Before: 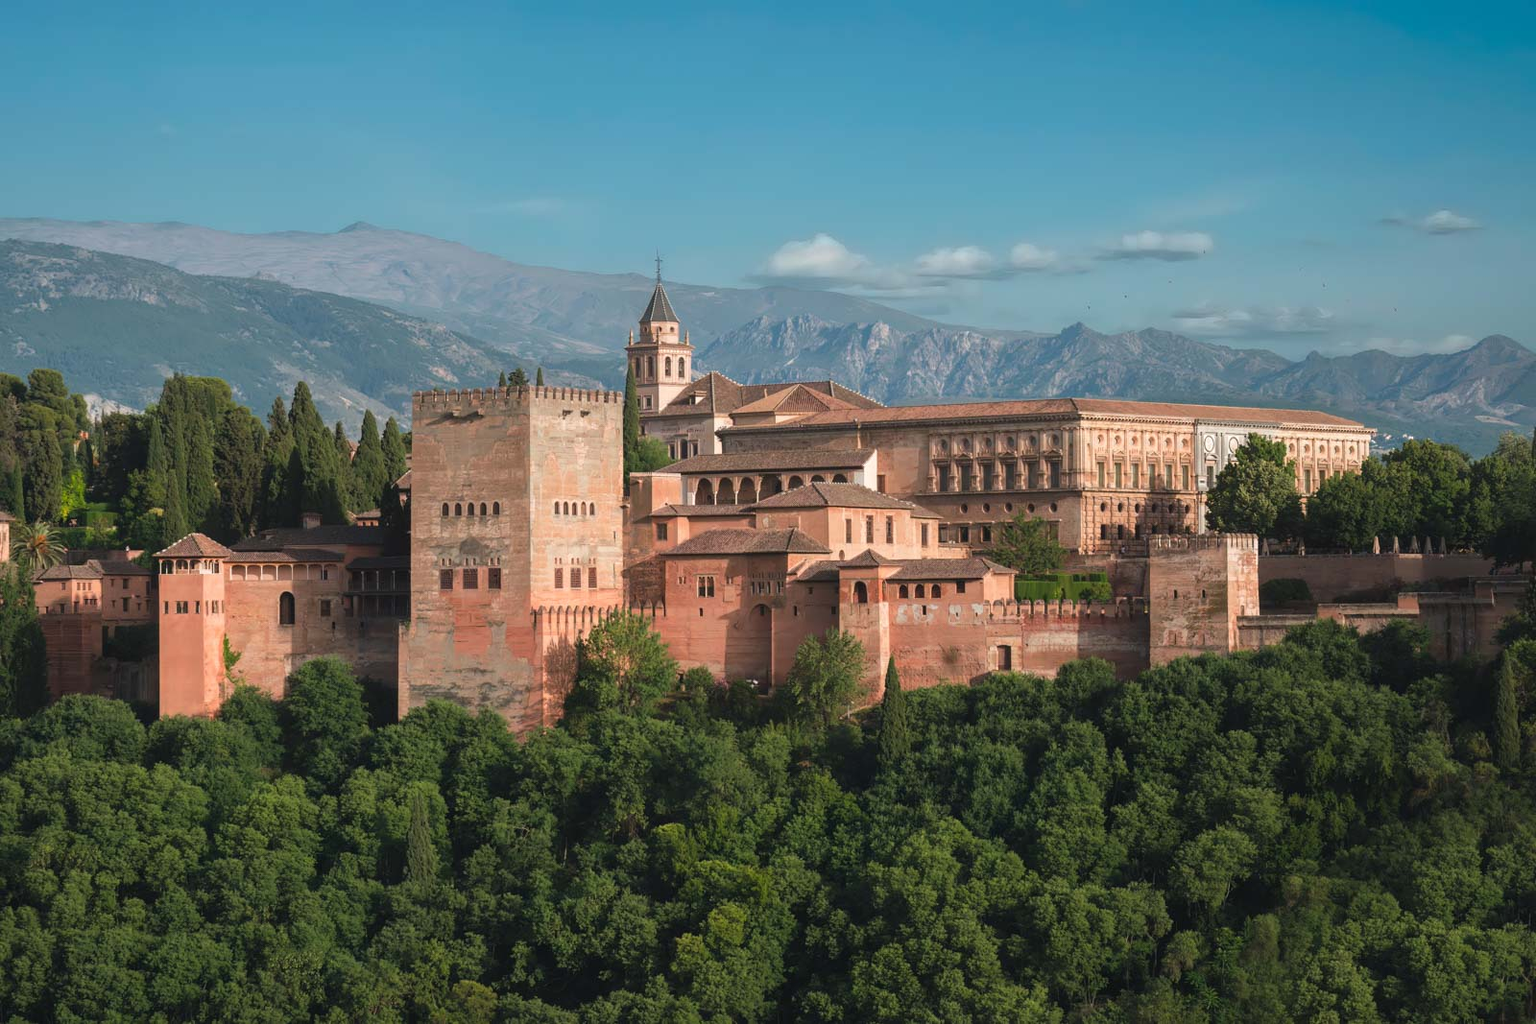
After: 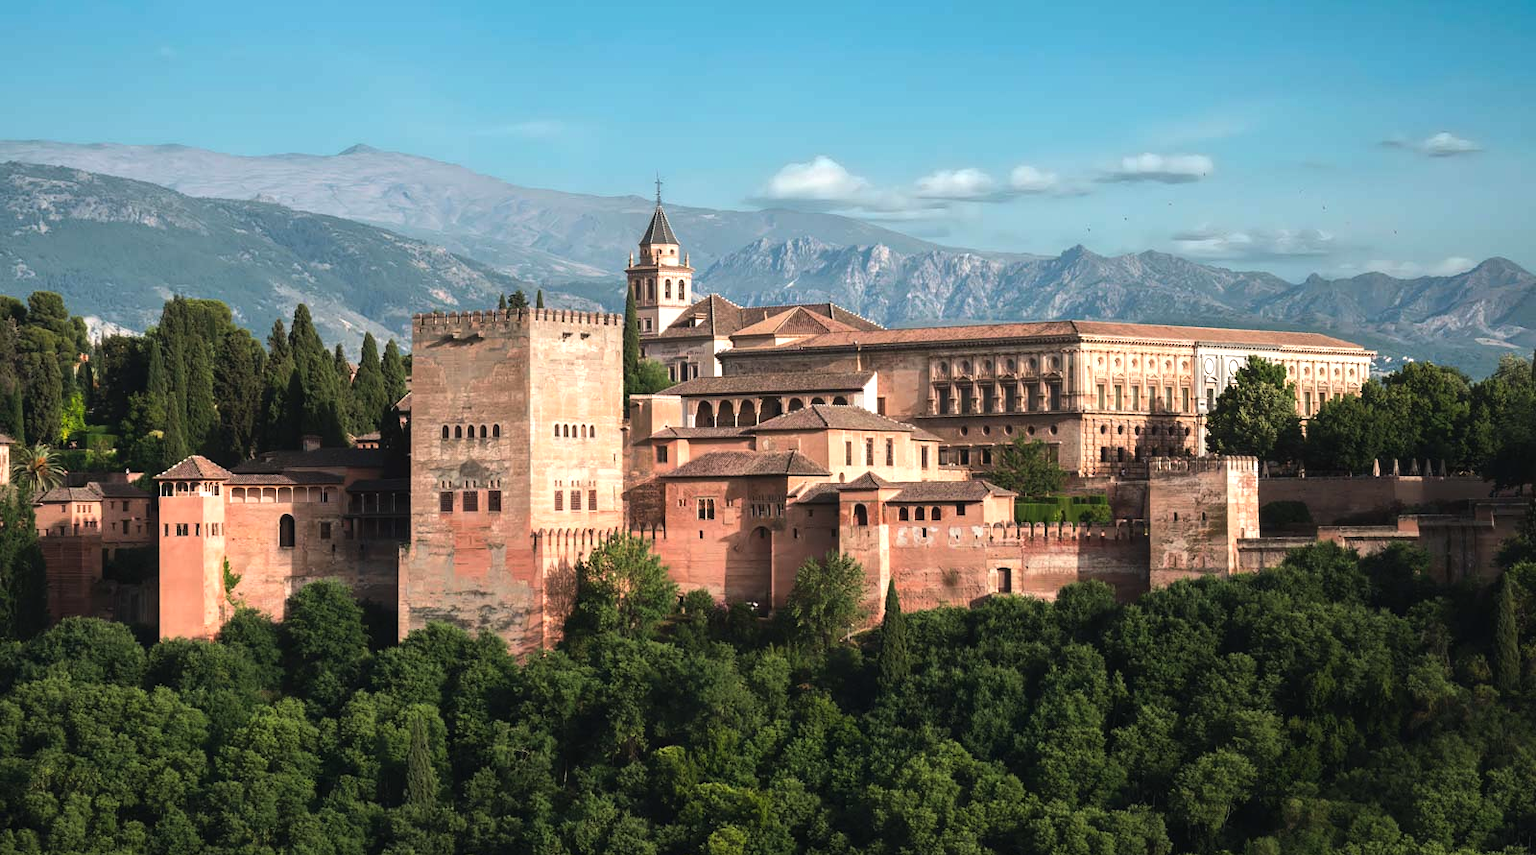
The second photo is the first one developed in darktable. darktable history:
tone equalizer: -8 EV -0.75 EV, -7 EV -0.7 EV, -6 EV -0.6 EV, -5 EV -0.4 EV, -3 EV 0.4 EV, -2 EV 0.6 EV, -1 EV 0.7 EV, +0 EV 0.75 EV, edges refinement/feathering 500, mask exposure compensation -1.57 EV, preserve details no
crop: top 7.625%, bottom 8.027%
